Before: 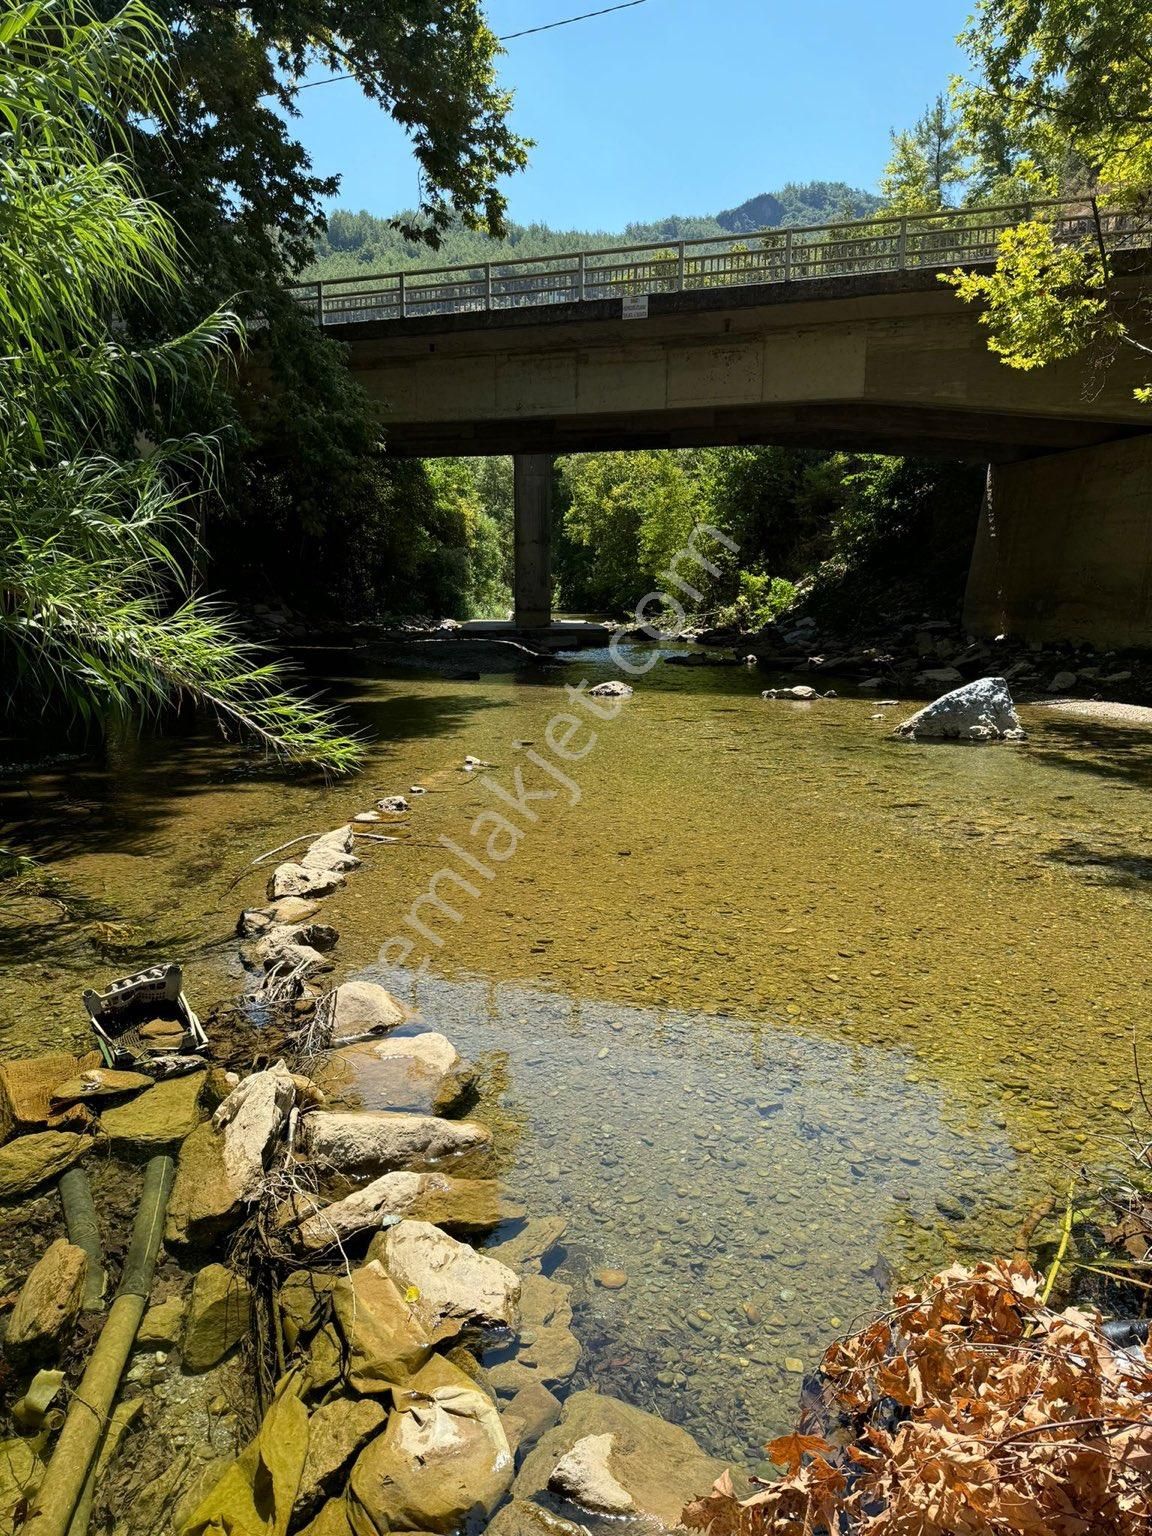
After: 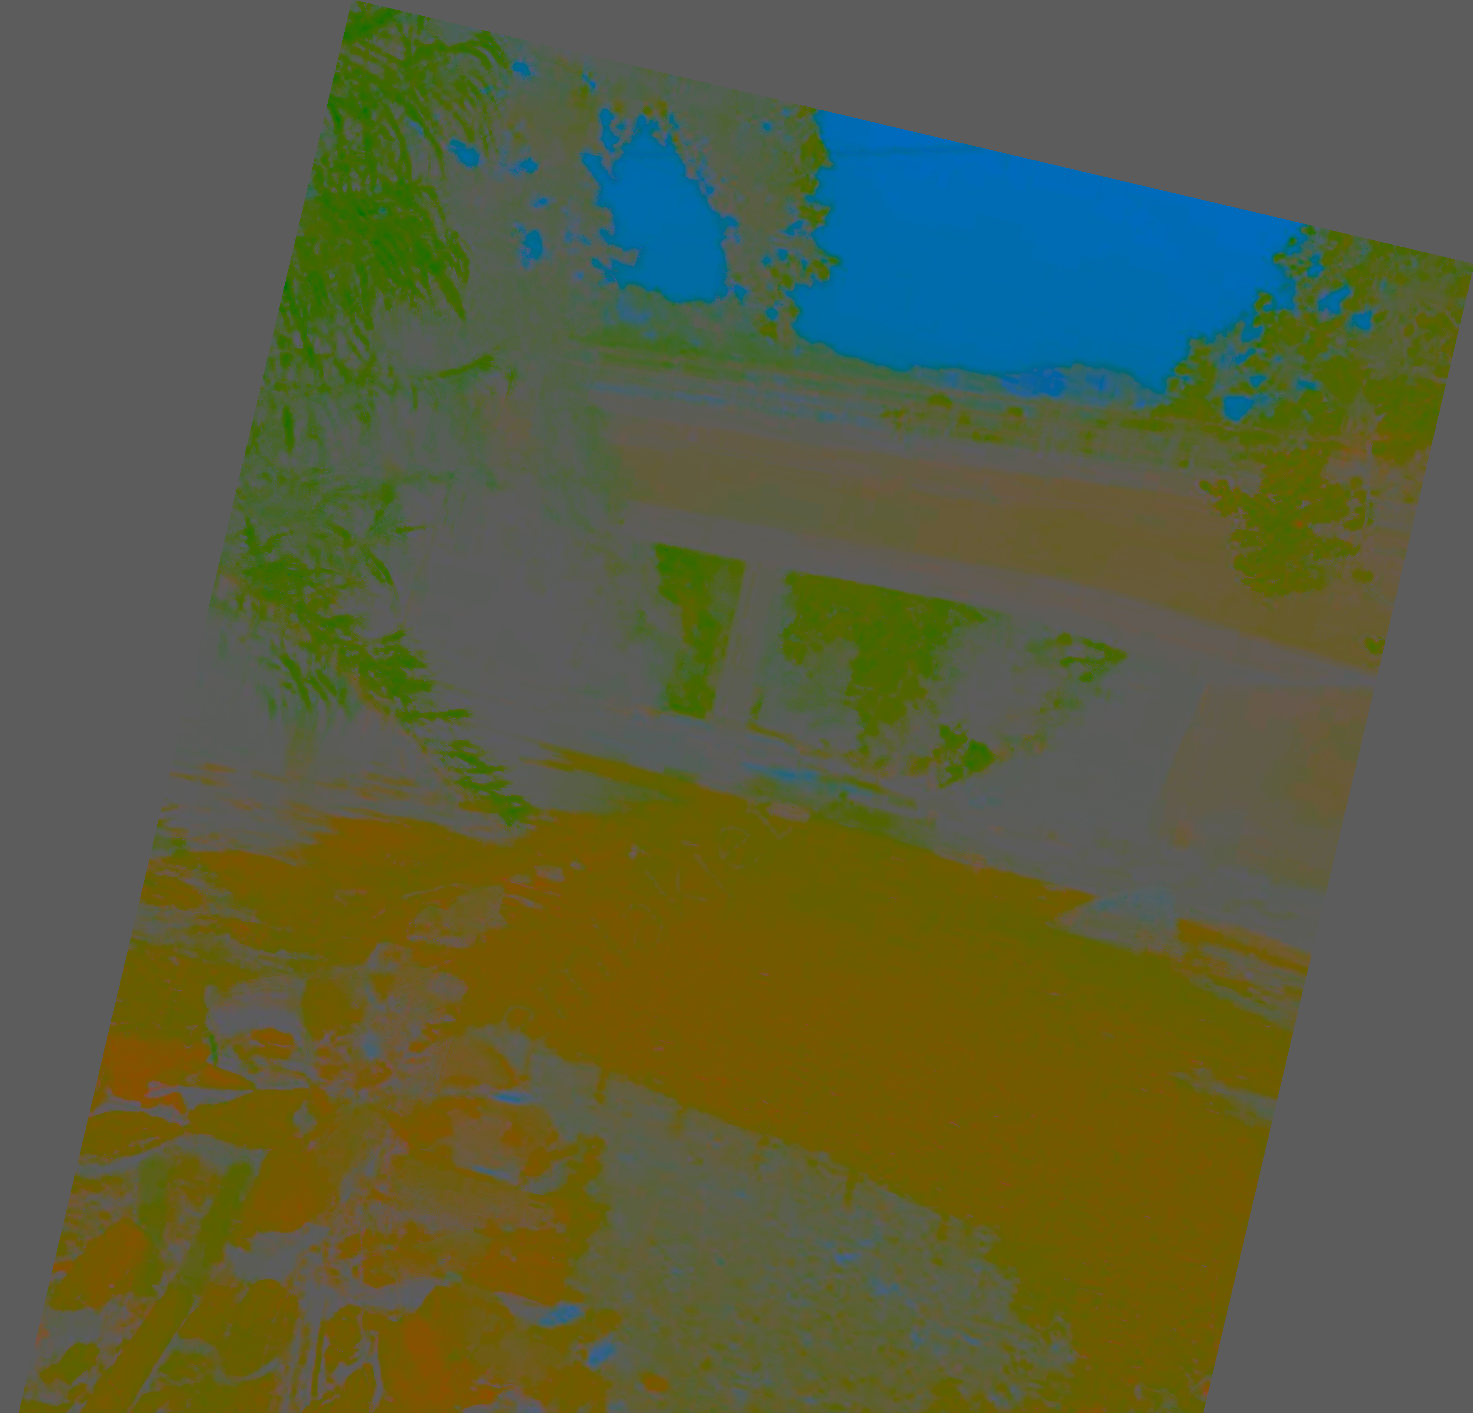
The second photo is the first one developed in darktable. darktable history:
rotate and perspective: rotation 13.27°, automatic cropping off
contrast brightness saturation: contrast -0.99, brightness -0.17, saturation 0.75
crop: bottom 19.644%
